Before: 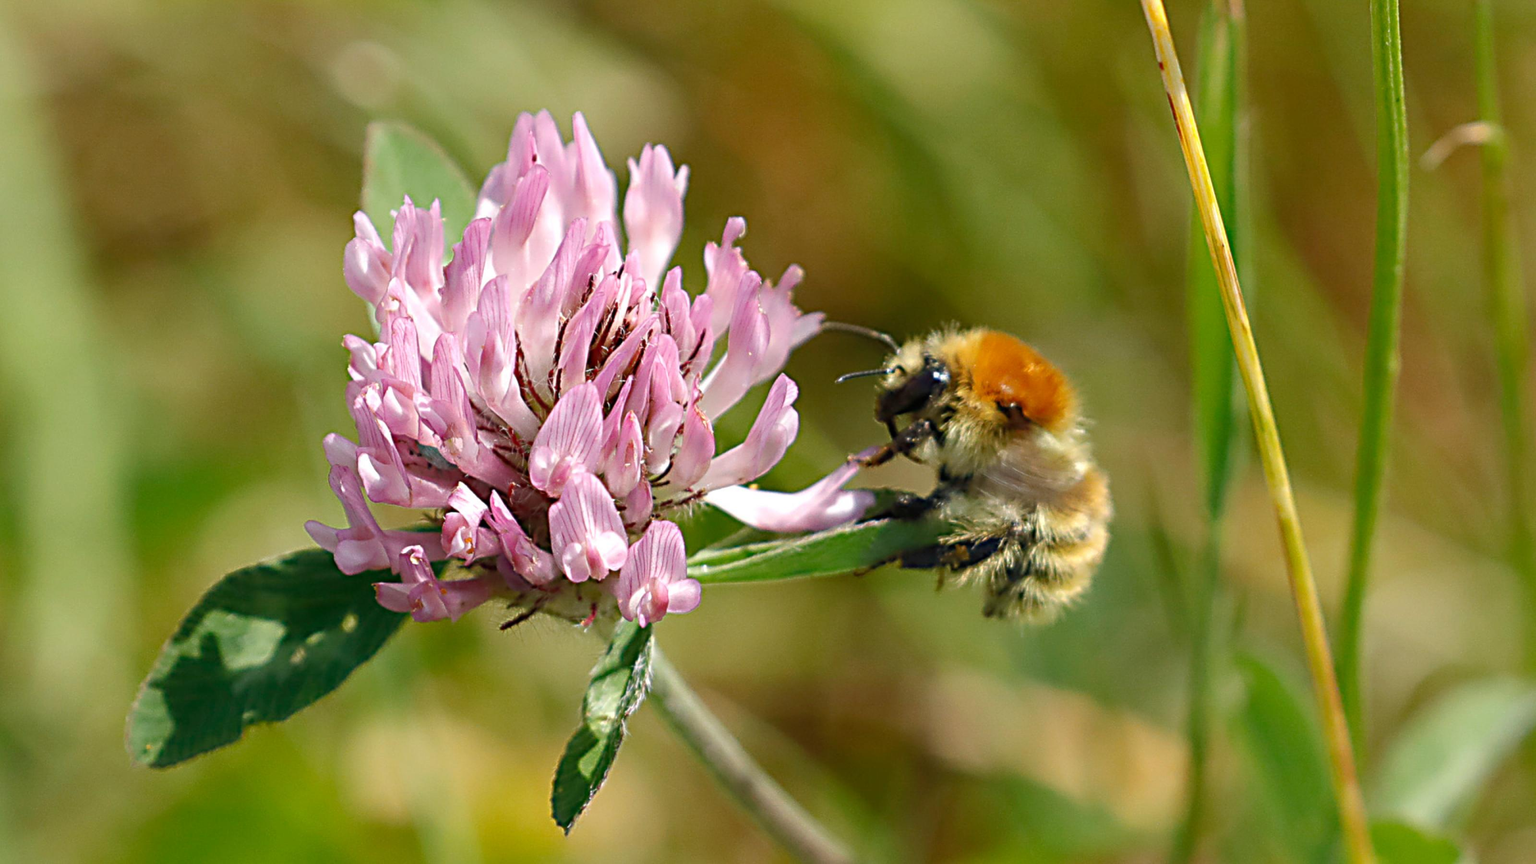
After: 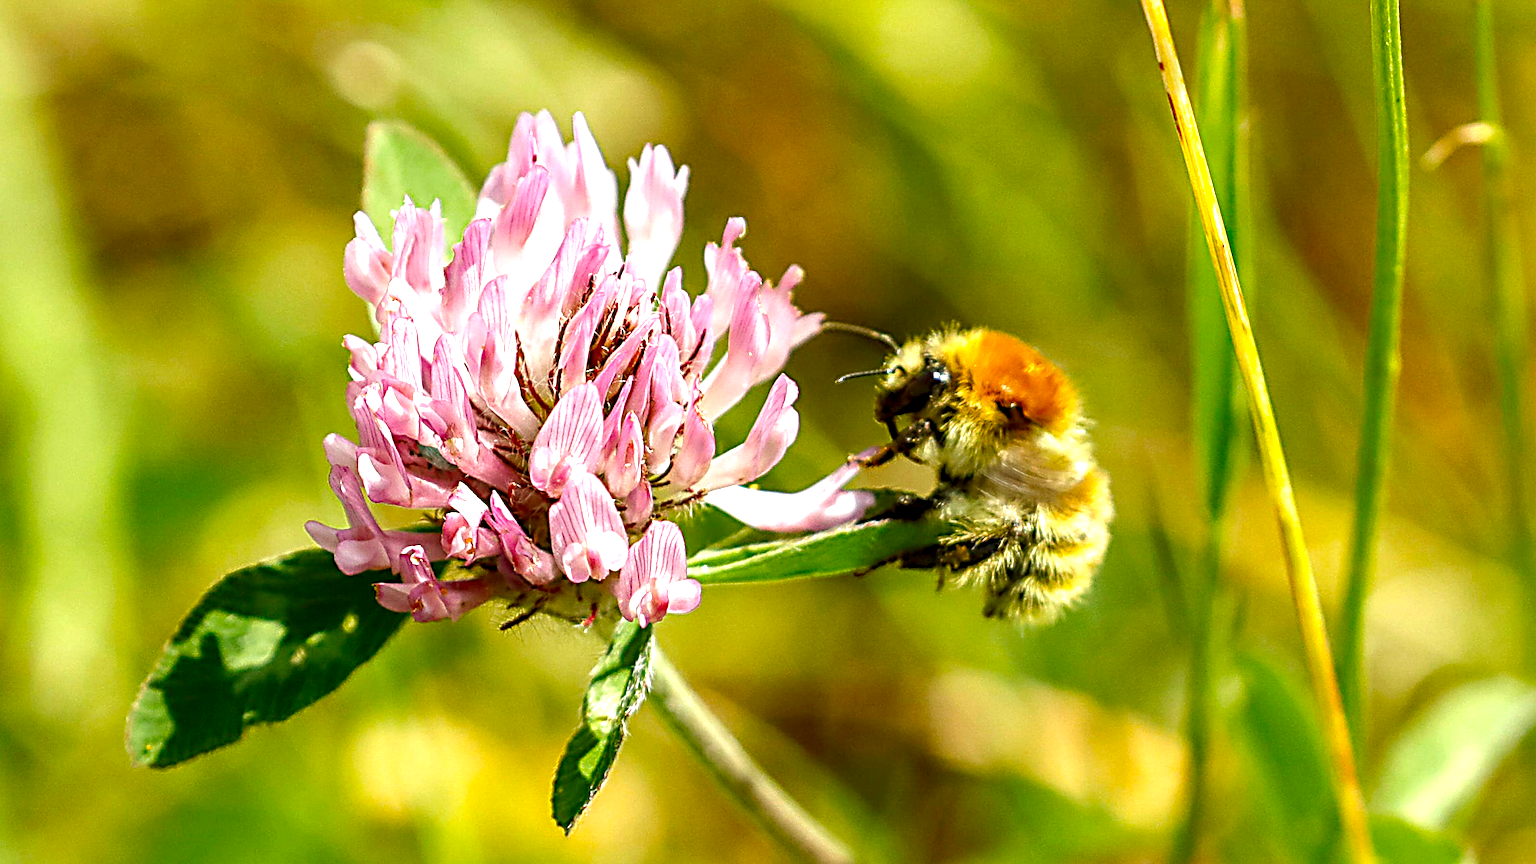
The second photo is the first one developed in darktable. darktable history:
color balance rgb: perceptual saturation grading › global saturation 24.934%, global vibrance 2.42%
local contrast: detail 160%
exposure: exposure 0.657 EV, compensate highlight preservation false
sharpen: on, module defaults
color correction: highlights a* -1.71, highlights b* 10.5, shadows a* 0.615, shadows b* 18.91
